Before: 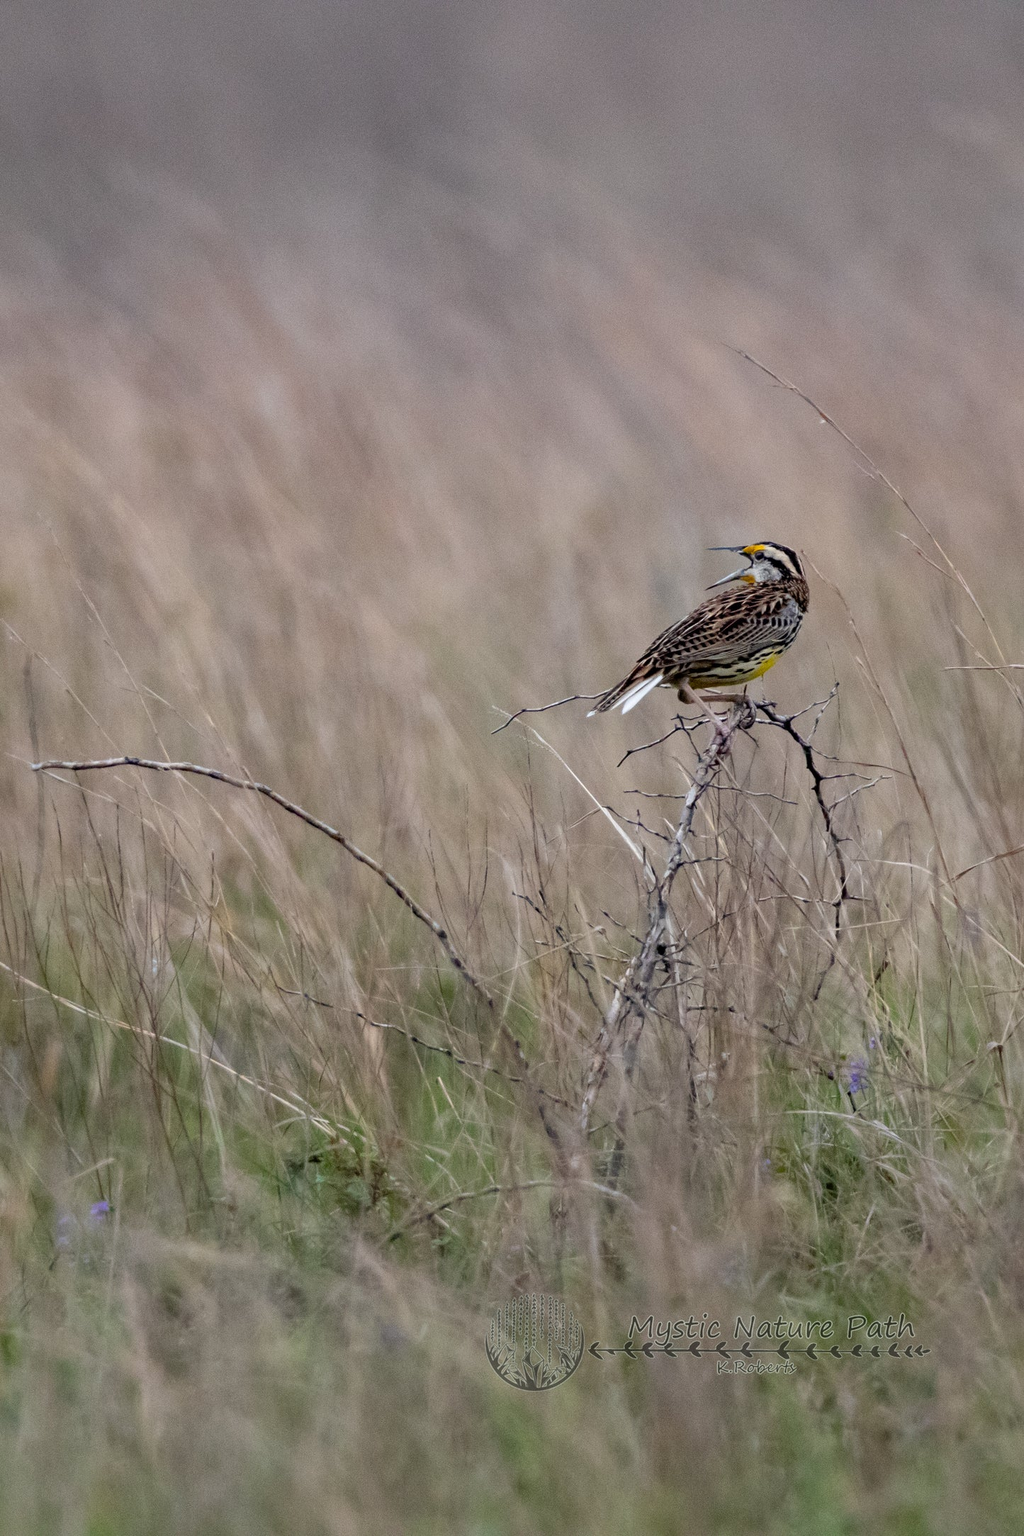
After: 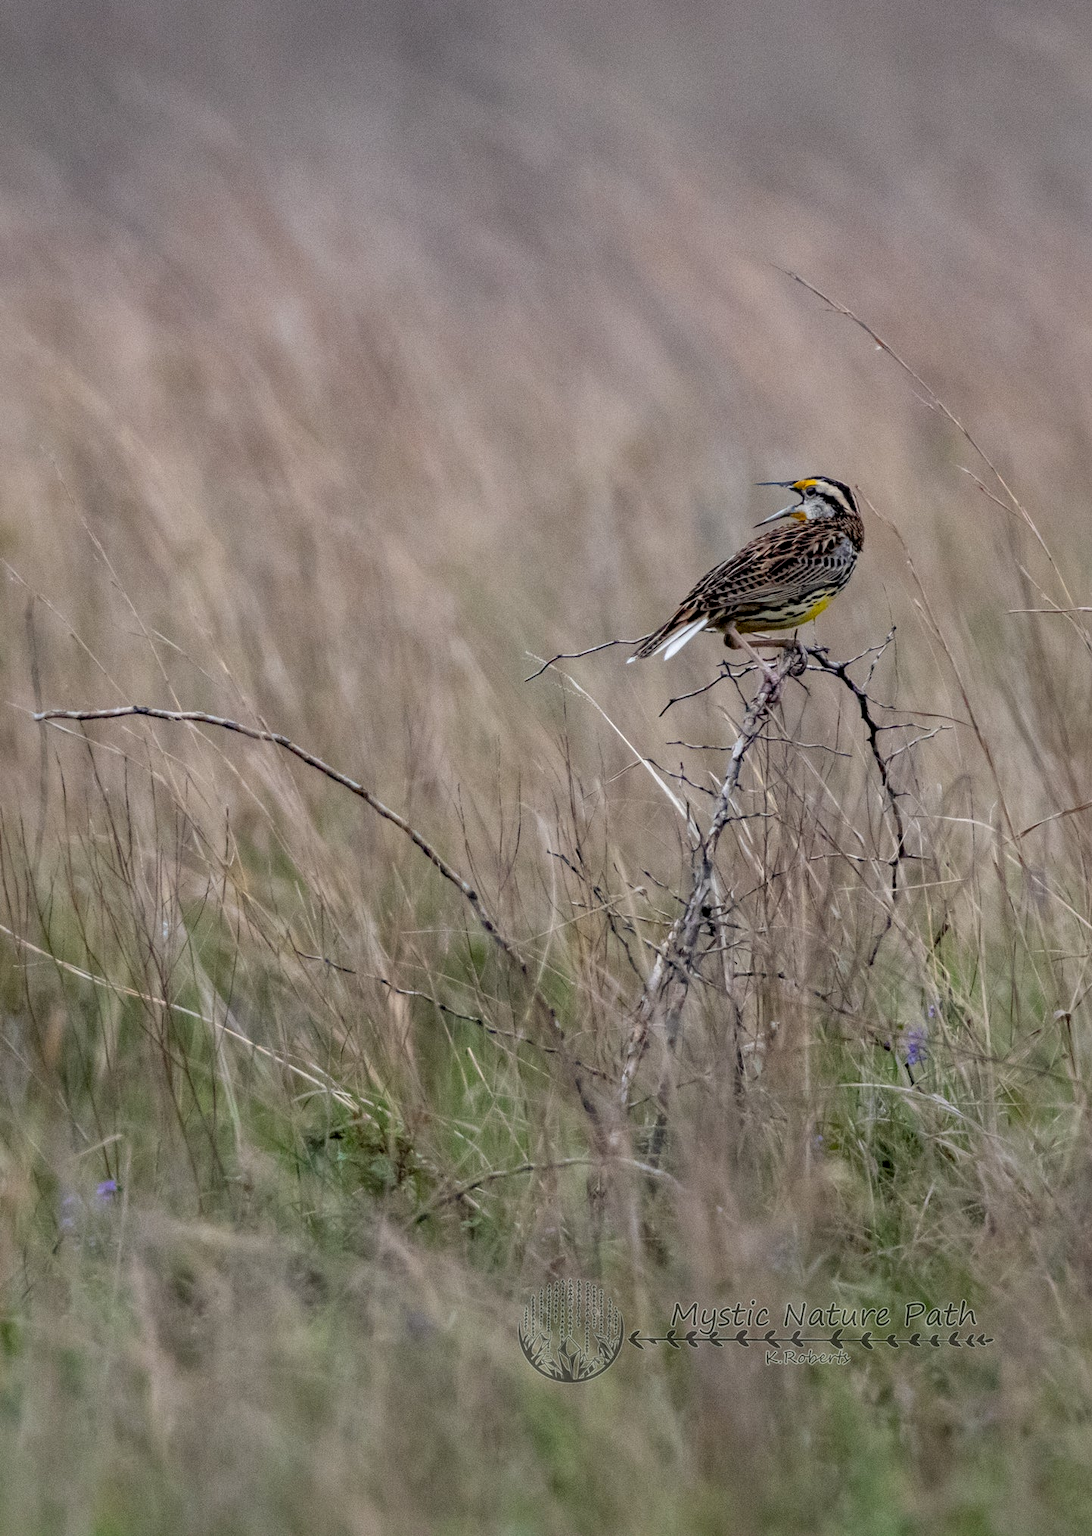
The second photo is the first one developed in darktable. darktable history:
shadows and highlights: shadows -20.18, white point adjustment -2.08, highlights -35.09
crop and rotate: top 6.301%
local contrast: on, module defaults
